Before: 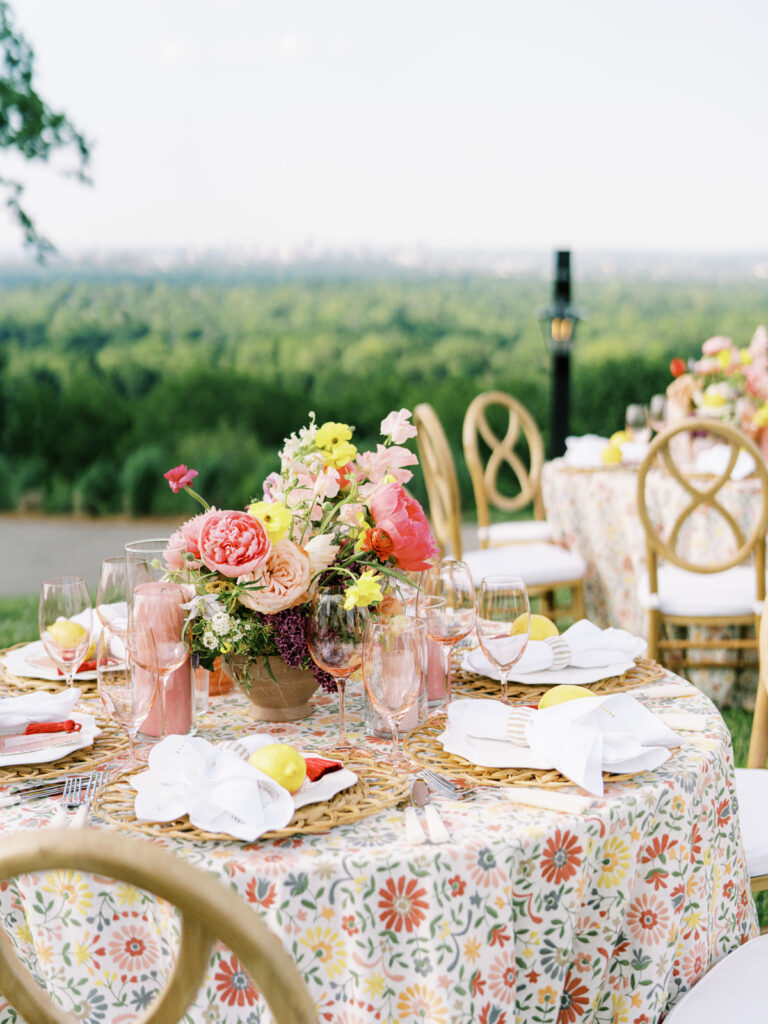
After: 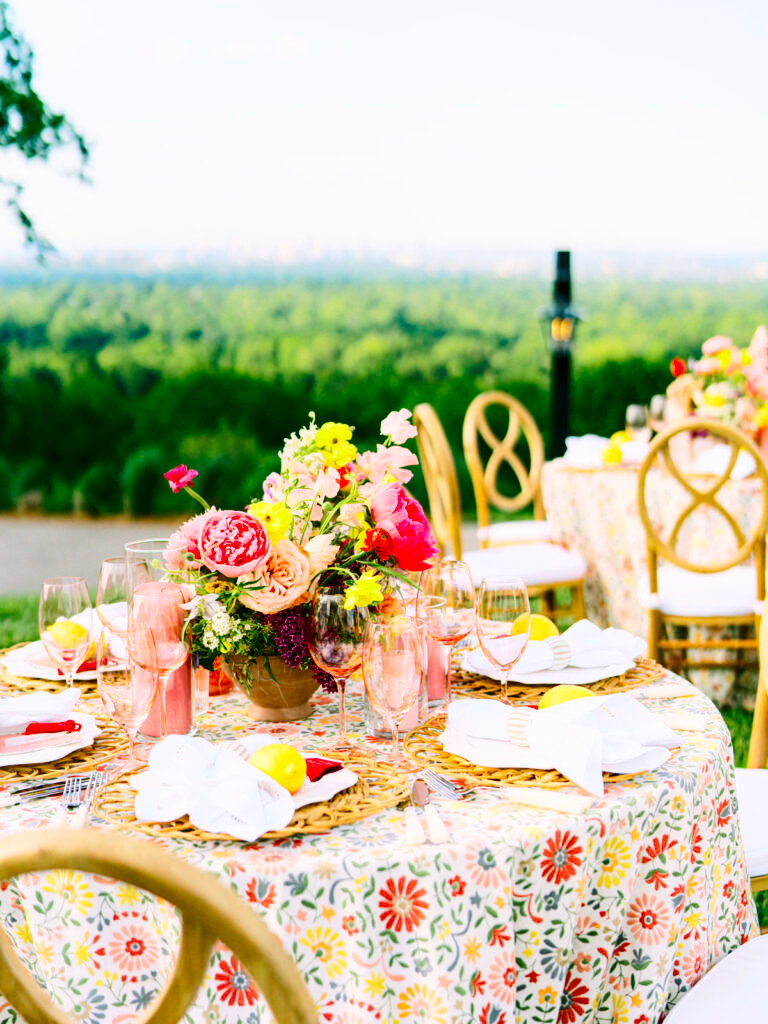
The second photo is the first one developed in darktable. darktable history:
contrast brightness saturation: contrast 0.265, brightness 0.023, saturation 0.85
